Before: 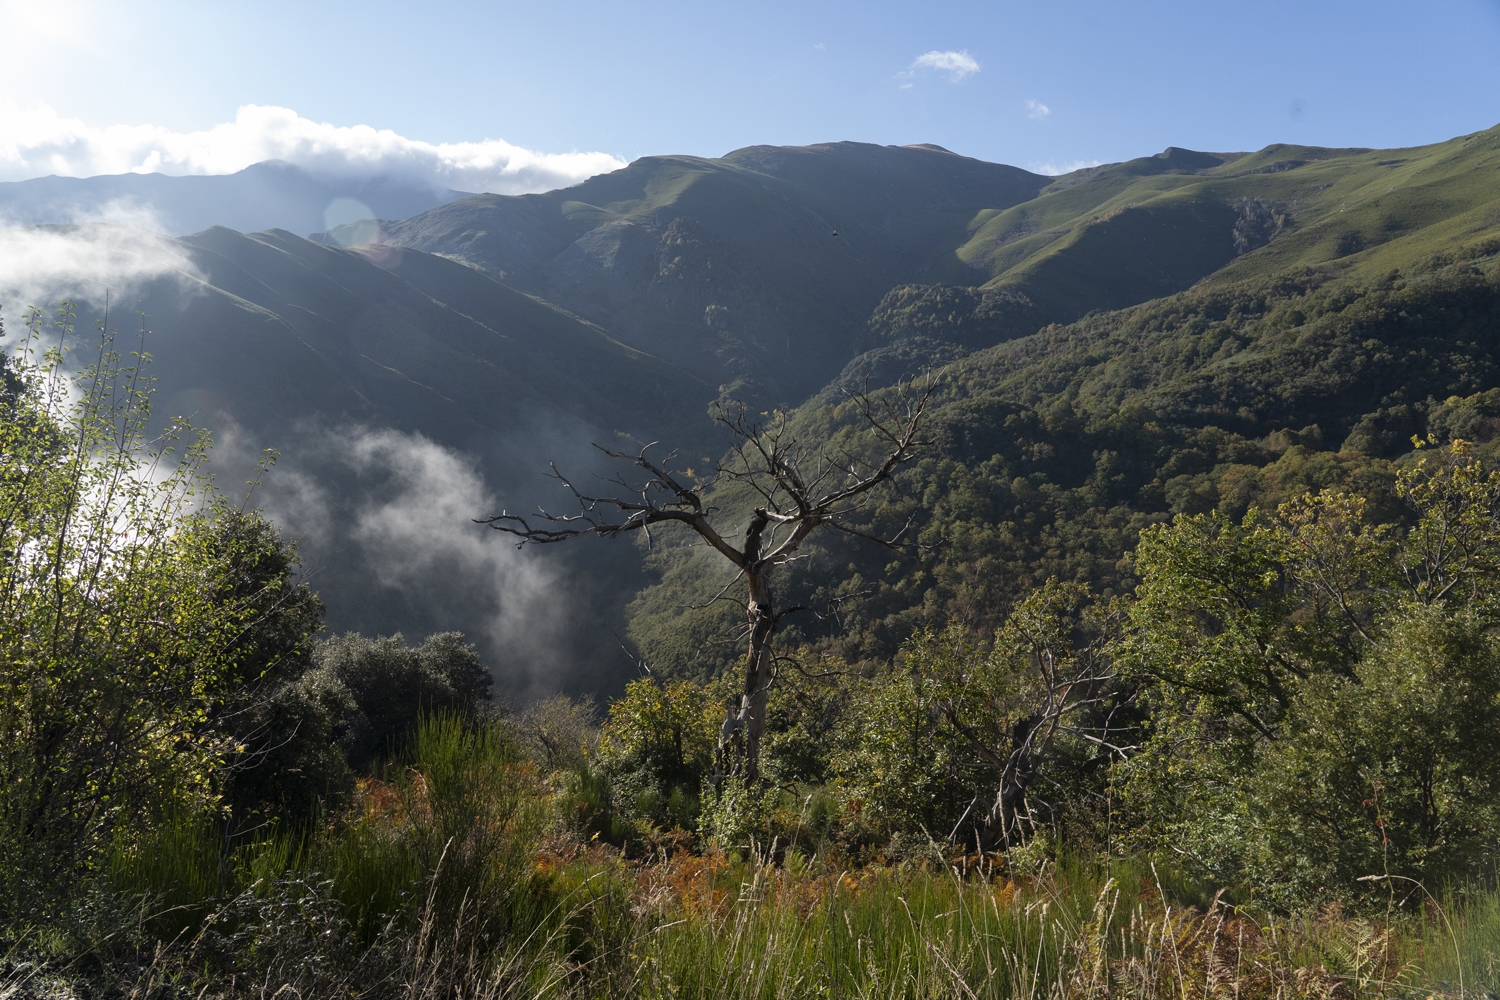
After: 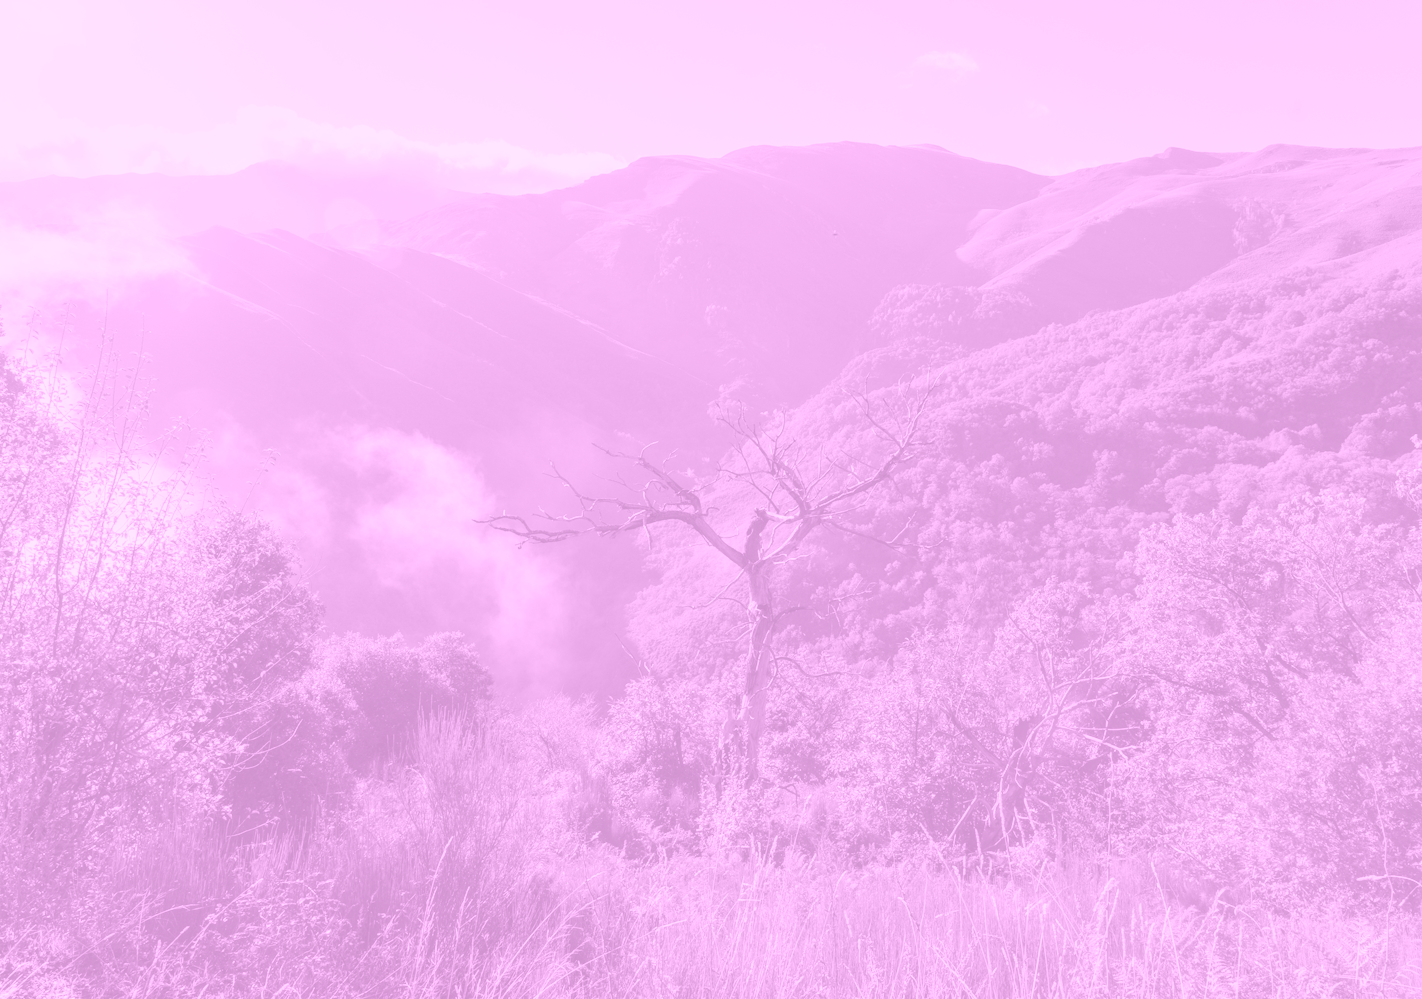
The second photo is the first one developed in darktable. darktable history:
local contrast: detail 130%
crop and rotate: right 5.167%
contrast brightness saturation: brightness 0.18, saturation -0.5
exposure: exposure -0.21 EV, compensate highlight preservation false
colorize: hue 331.2°, saturation 75%, source mix 30.28%, lightness 70.52%, version 1
